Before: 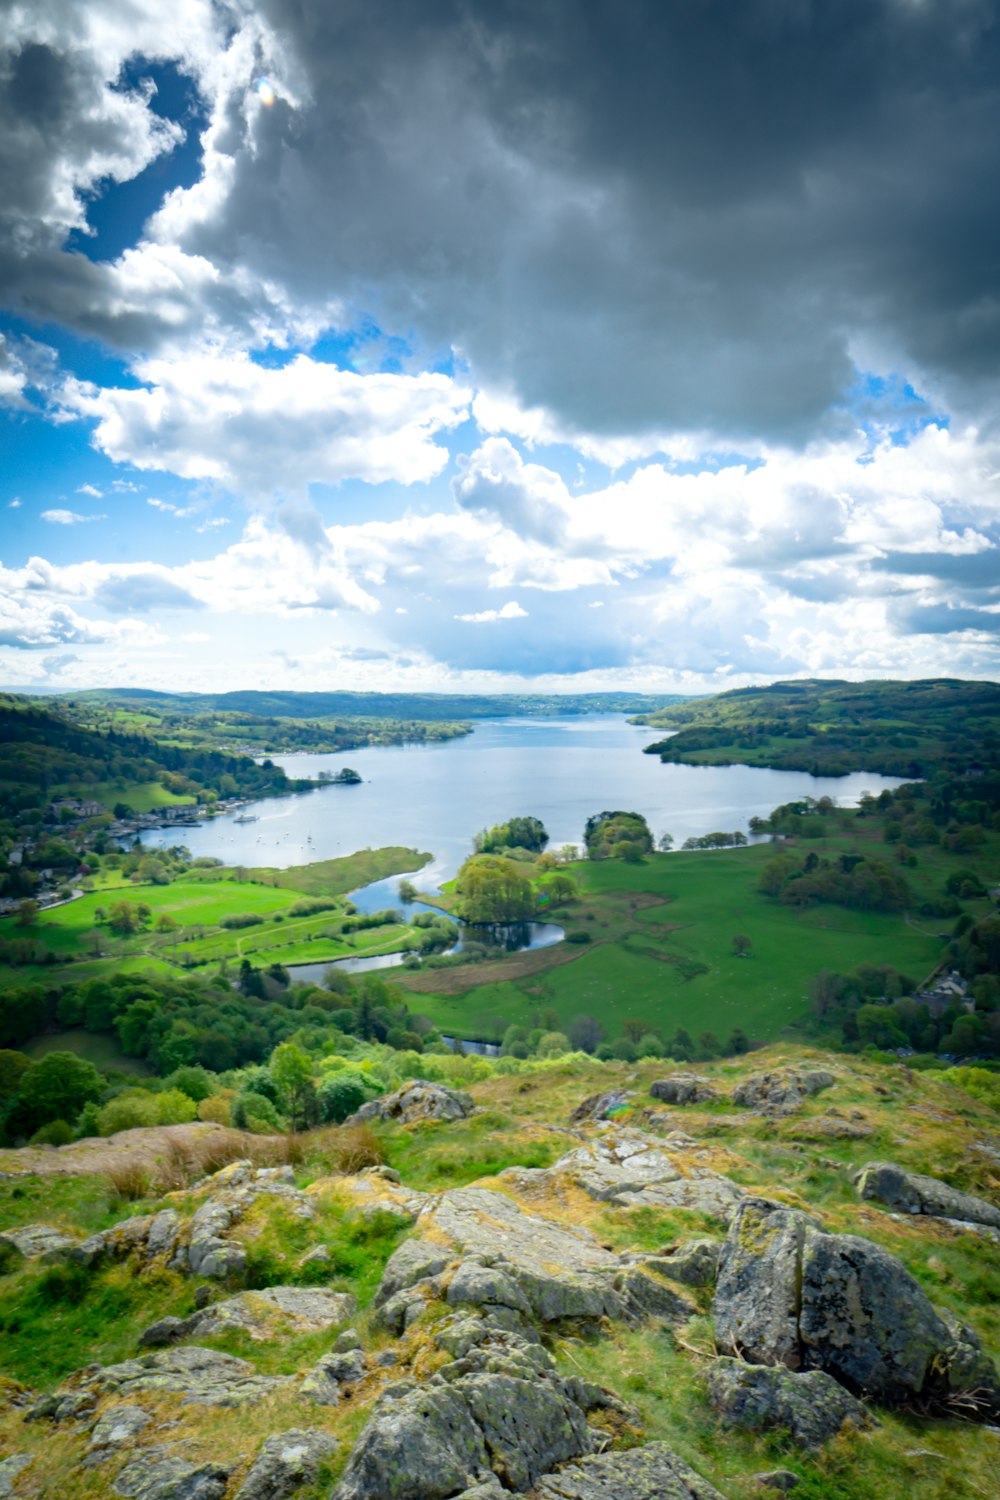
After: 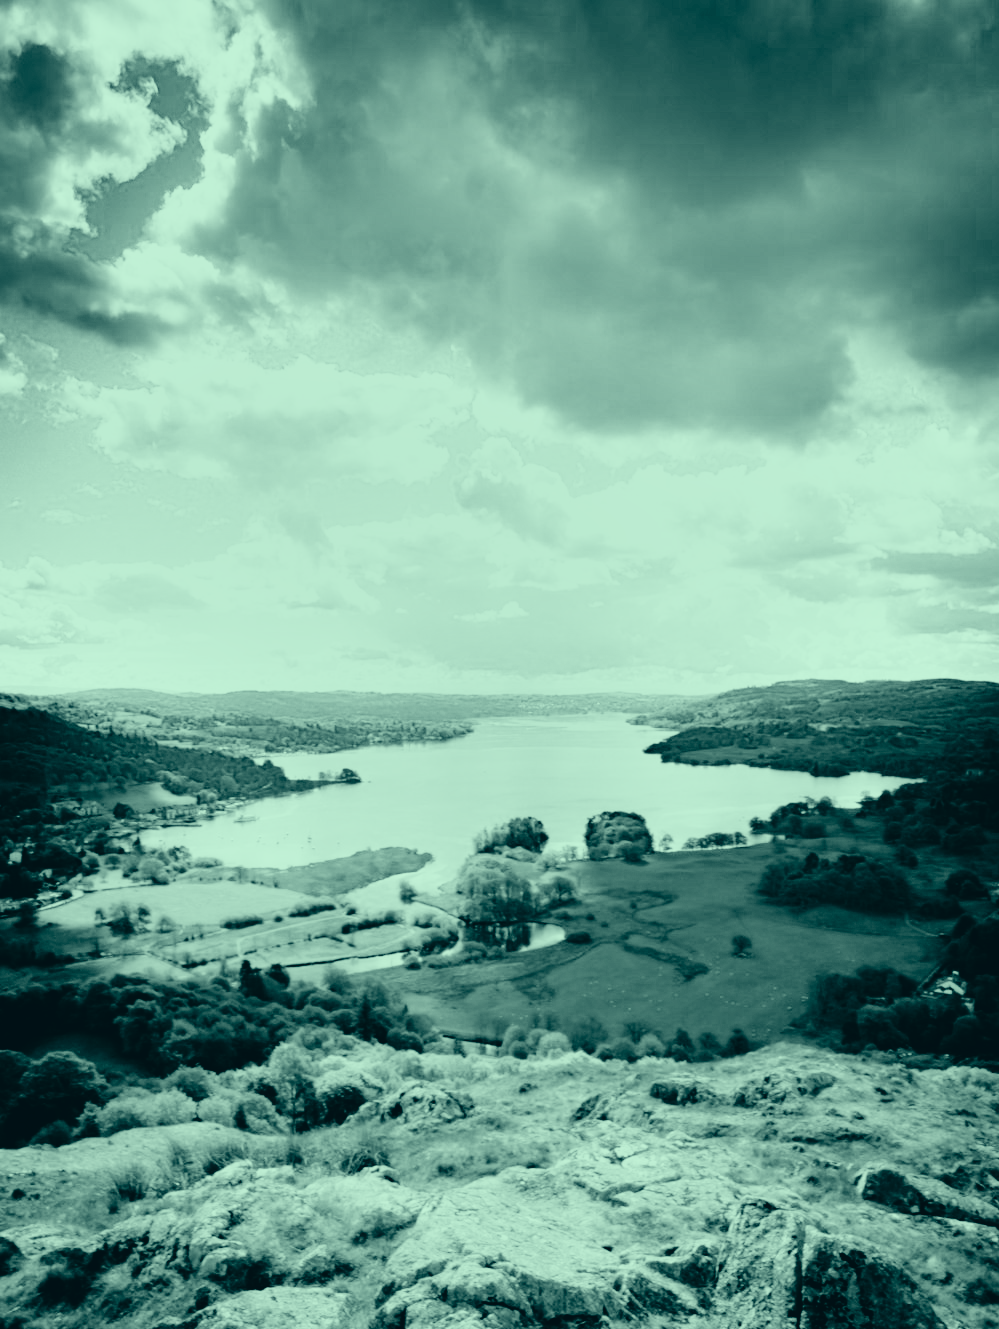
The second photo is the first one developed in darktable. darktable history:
exposure: black level correction -0.005, exposure 0.058 EV, compensate exposure bias true, compensate highlight preservation false
color correction: highlights a* -20.08, highlights b* 9.8, shadows a* -20.38, shadows b* -10.12
crop and rotate: top 0%, bottom 11.38%
tone curve: curves: ch0 [(0, 0) (0.042, 0.023) (0.157, 0.114) (0.302, 0.308) (0.44, 0.507) (0.607, 0.705) (0.824, 0.882) (1, 0.965)]; ch1 [(0, 0) (0.339, 0.334) (0.445, 0.419) (0.476, 0.454) (0.503, 0.501) (0.517, 0.513) (0.551, 0.567) (0.622, 0.662) (0.706, 0.741) (1, 1)]; ch2 [(0, 0) (0.327, 0.318) (0.417, 0.426) (0.46, 0.453) (0.502, 0.5) (0.514, 0.524) (0.547, 0.572) (0.615, 0.656) (0.717, 0.778) (1, 1)], preserve colors none
shadows and highlights: low approximation 0.01, soften with gaussian
filmic rgb: black relative exposure -5.1 EV, white relative exposure 3.55 EV, hardness 3.18, contrast 1.299, highlights saturation mix -49.84%, color science v4 (2020), contrast in shadows soft, contrast in highlights soft
